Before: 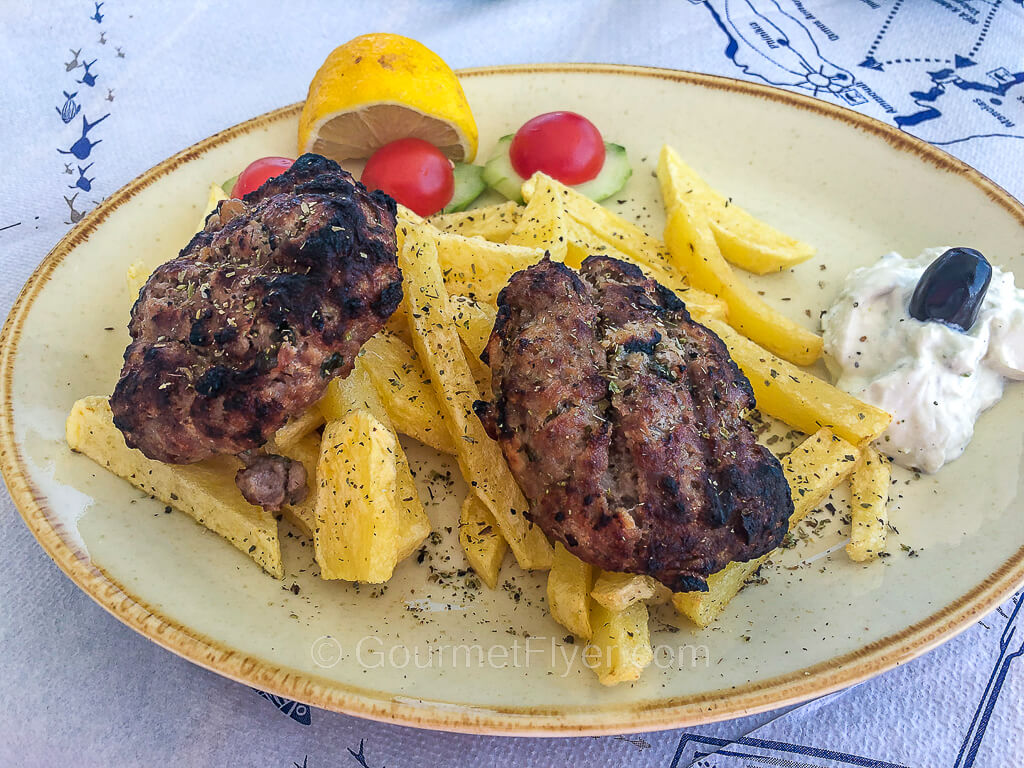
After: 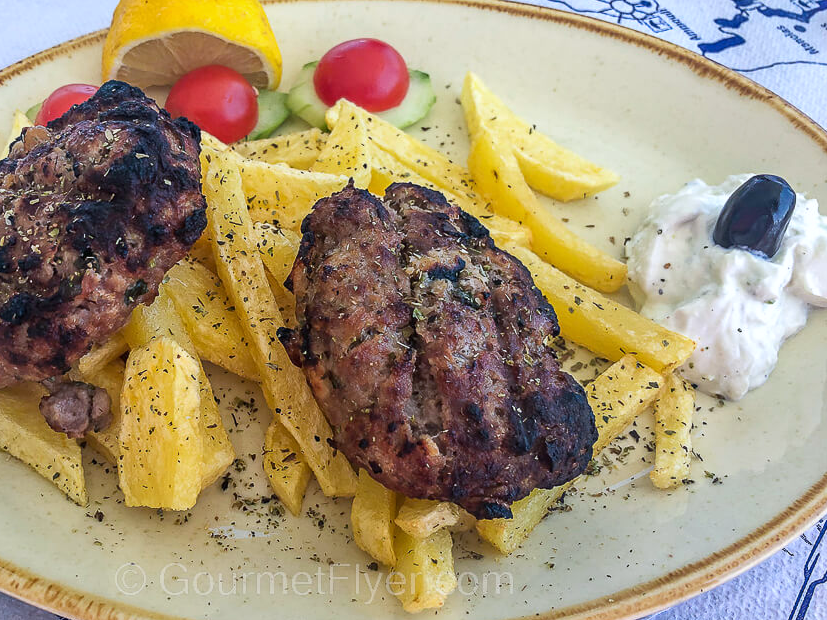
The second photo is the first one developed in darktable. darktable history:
white balance: red 0.983, blue 1.036
crop: left 19.159%, top 9.58%, bottom 9.58%
